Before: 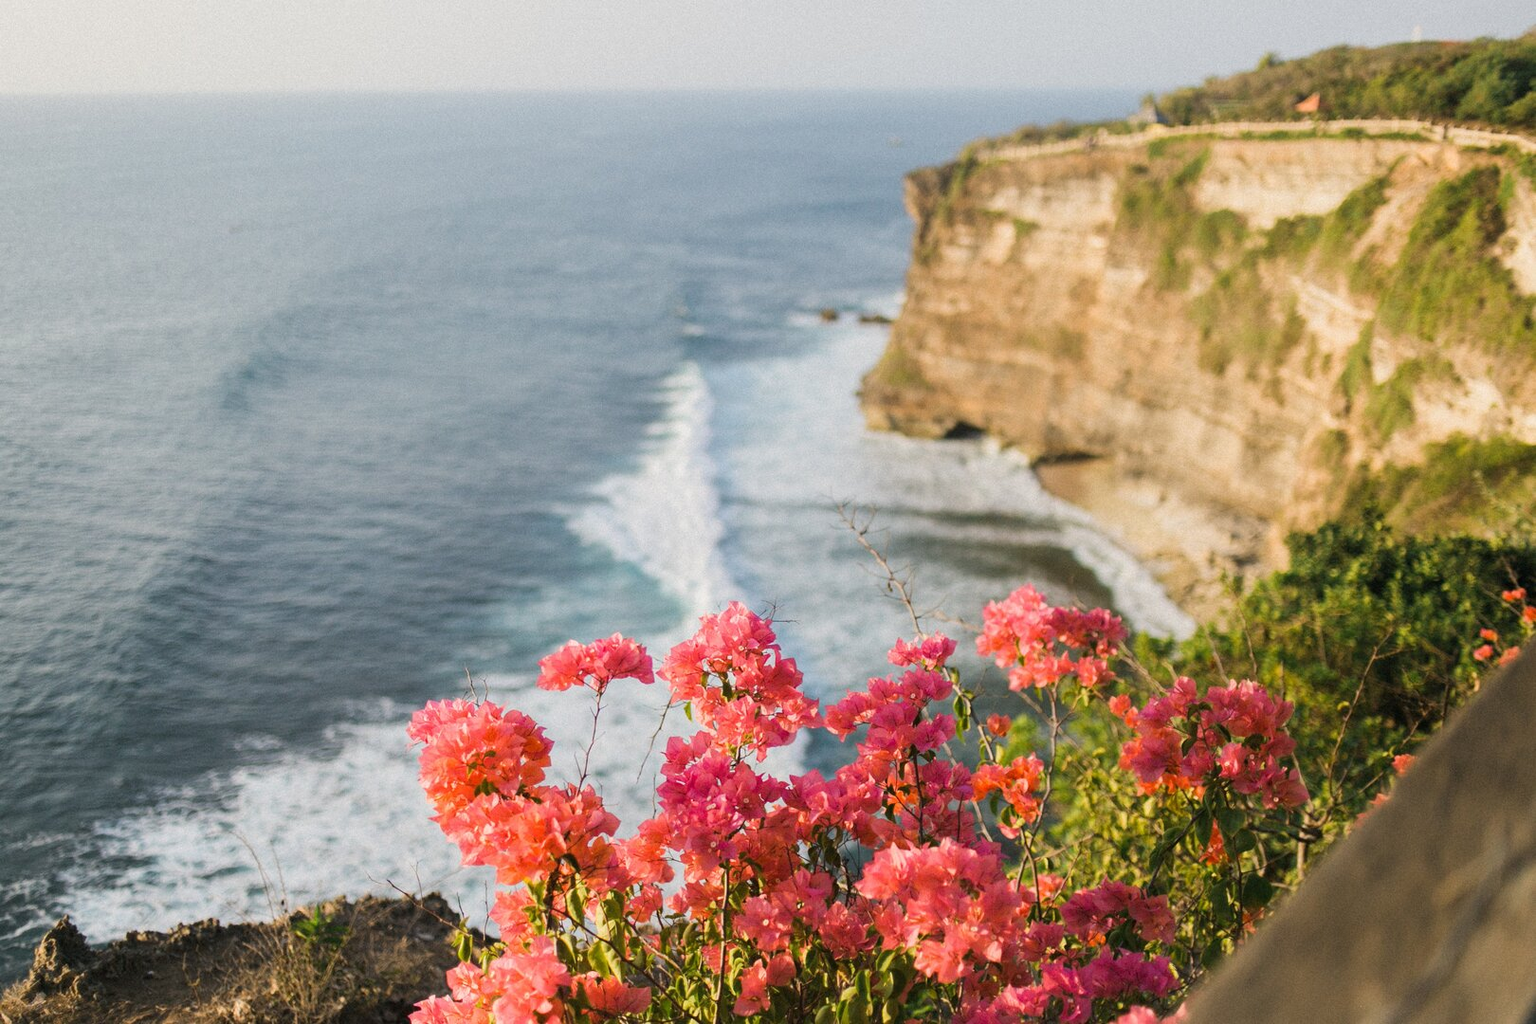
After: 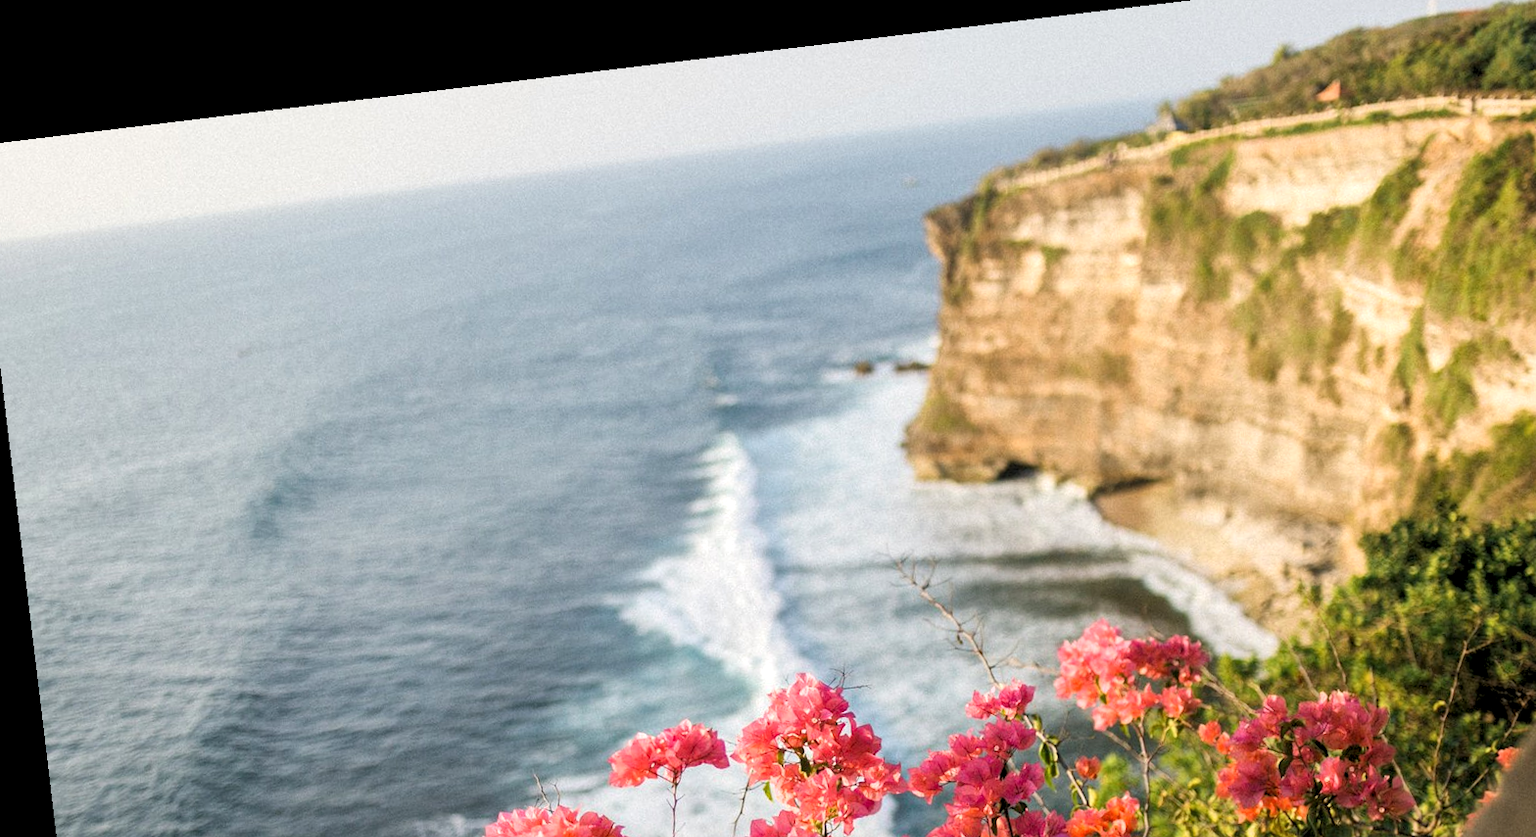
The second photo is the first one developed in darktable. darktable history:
rotate and perspective: rotation -6.83°, automatic cropping off
local contrast: mode bilateral grid, contrast 20, coarseness 50, detail 130%, midtone range 0.2
crop: left 1.509%, top 3.452%, right 7.696%, bottom 28.452%
rgb levels: levels [[0.01, 0.419, 0.839], [0, 0.5, 1], [0, 0.5, 1]]
